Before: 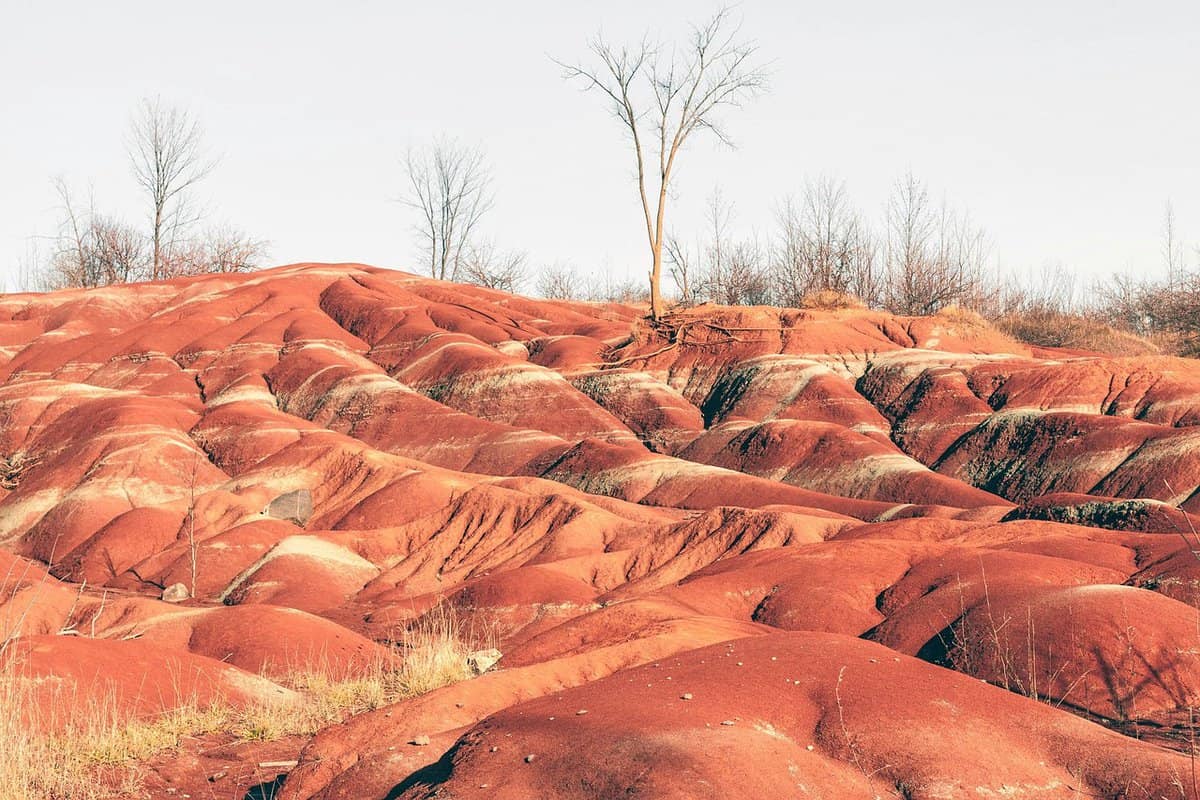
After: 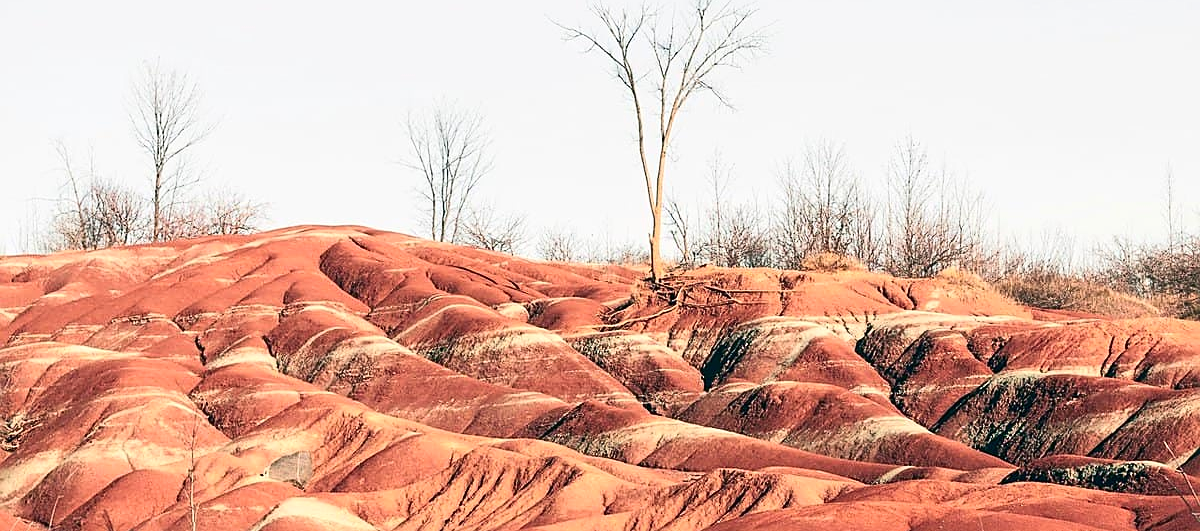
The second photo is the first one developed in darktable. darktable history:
sharpen: on, module defaults
crop and rotate: top 4.849%, bottom 28.724%
contrast brightness saturation: contrast 0.224
